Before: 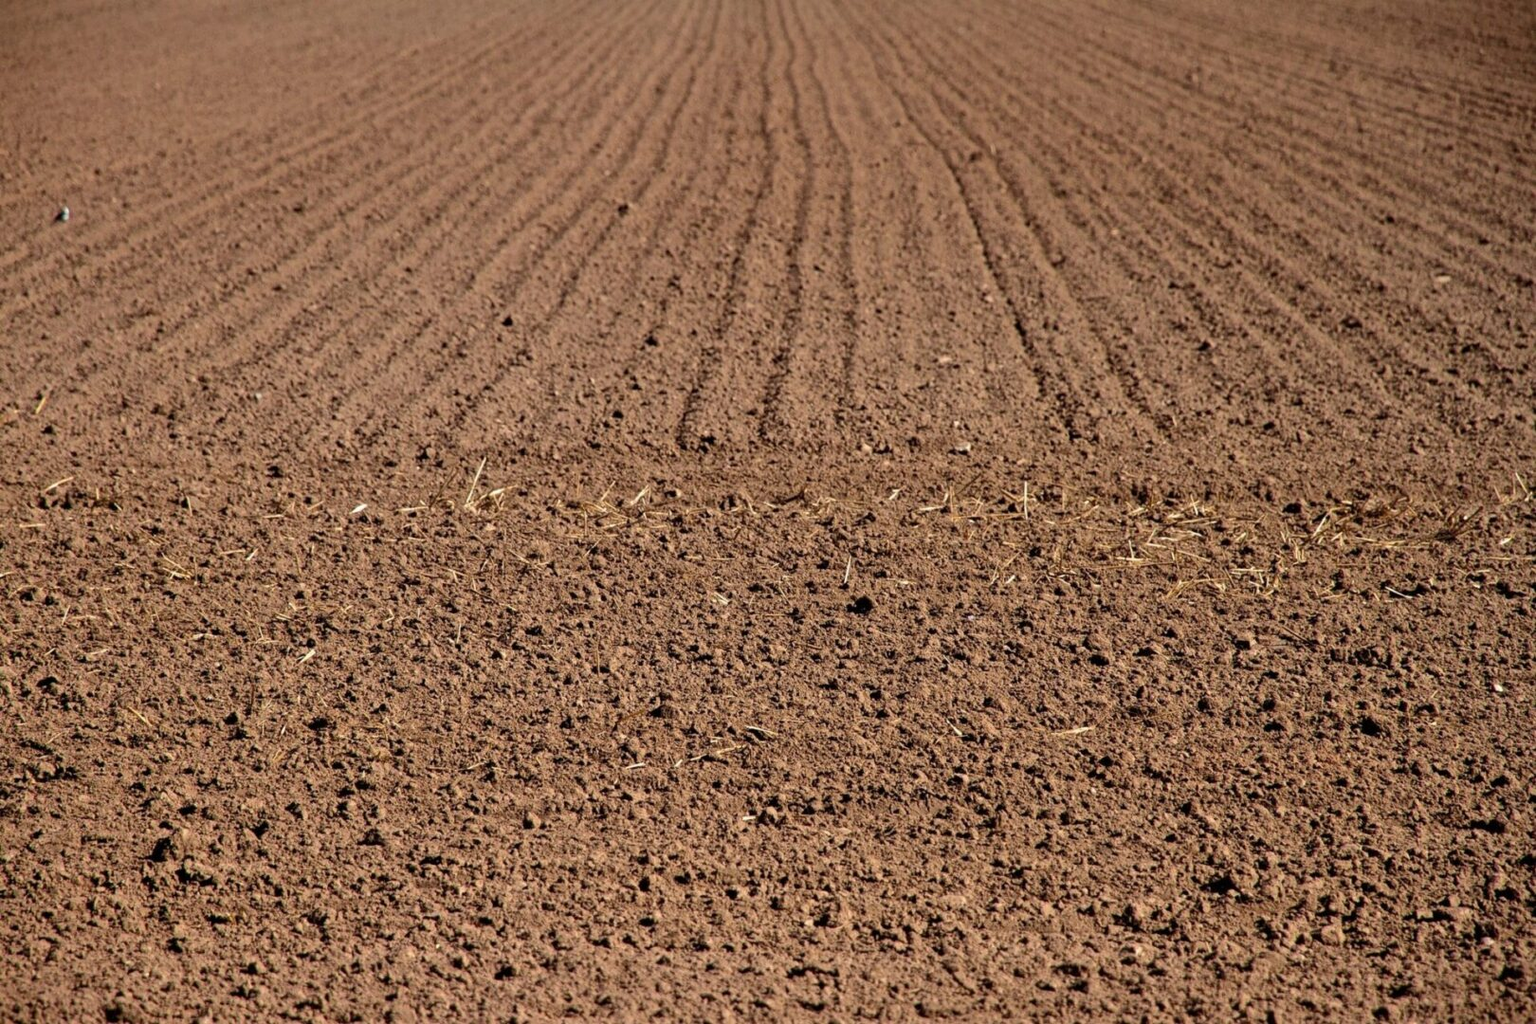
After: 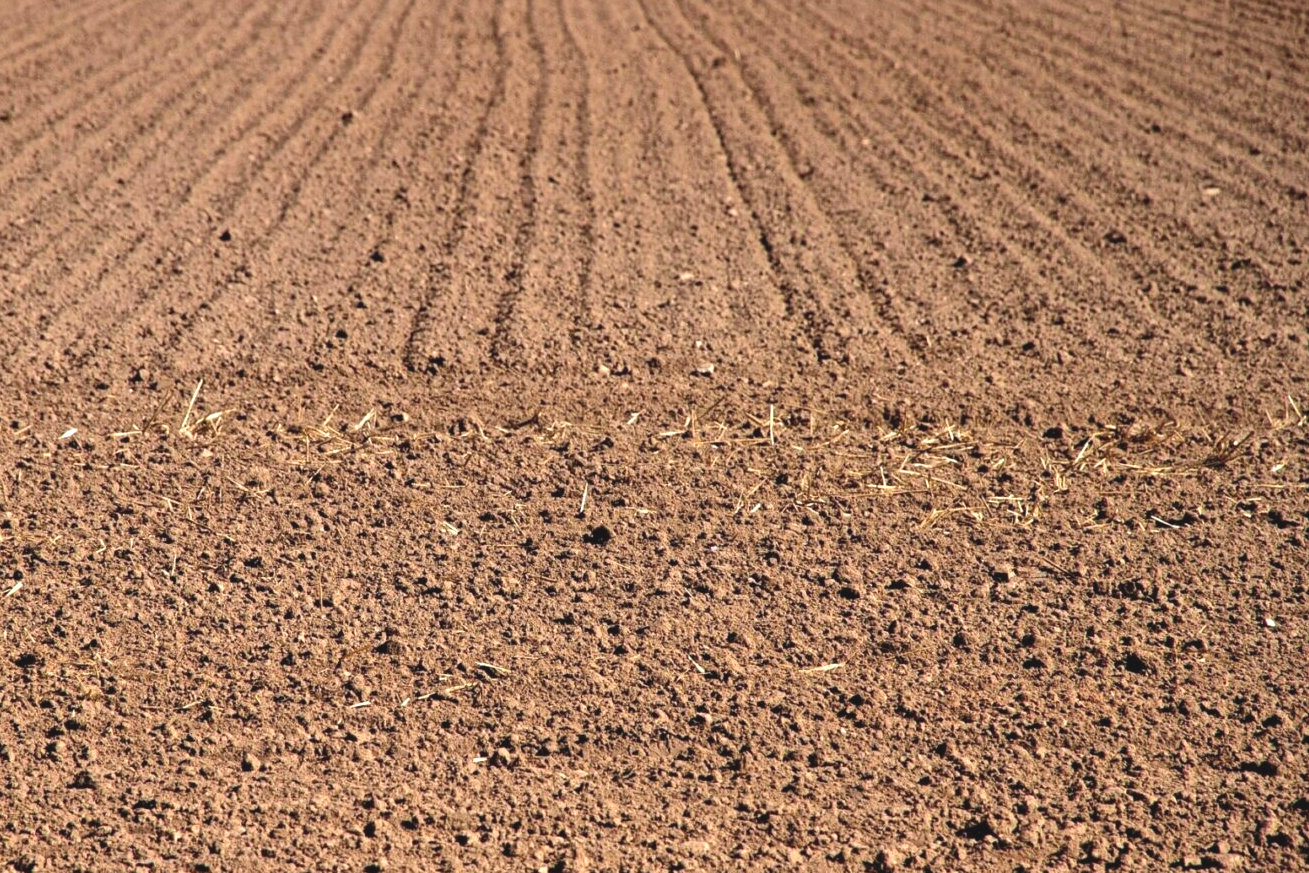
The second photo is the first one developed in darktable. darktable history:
crop: left 19.159%, top 9.58%, bottom 9.58%
exposure: black level correction -0.005, exposure 0.622 EV, compensate highlight preservation false
